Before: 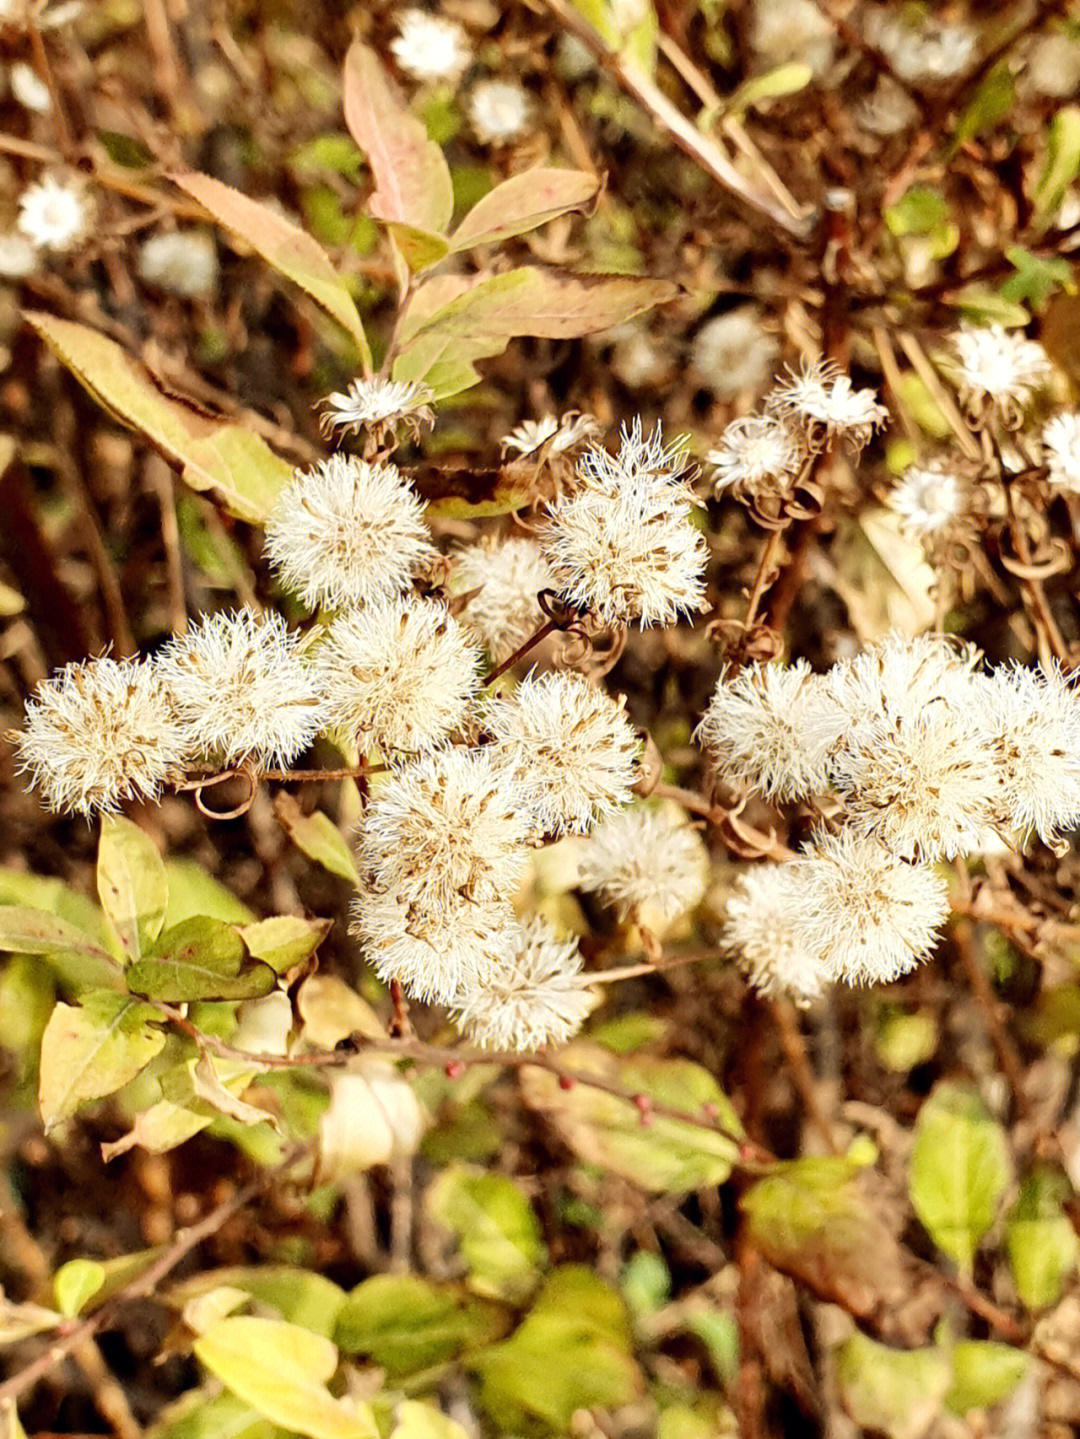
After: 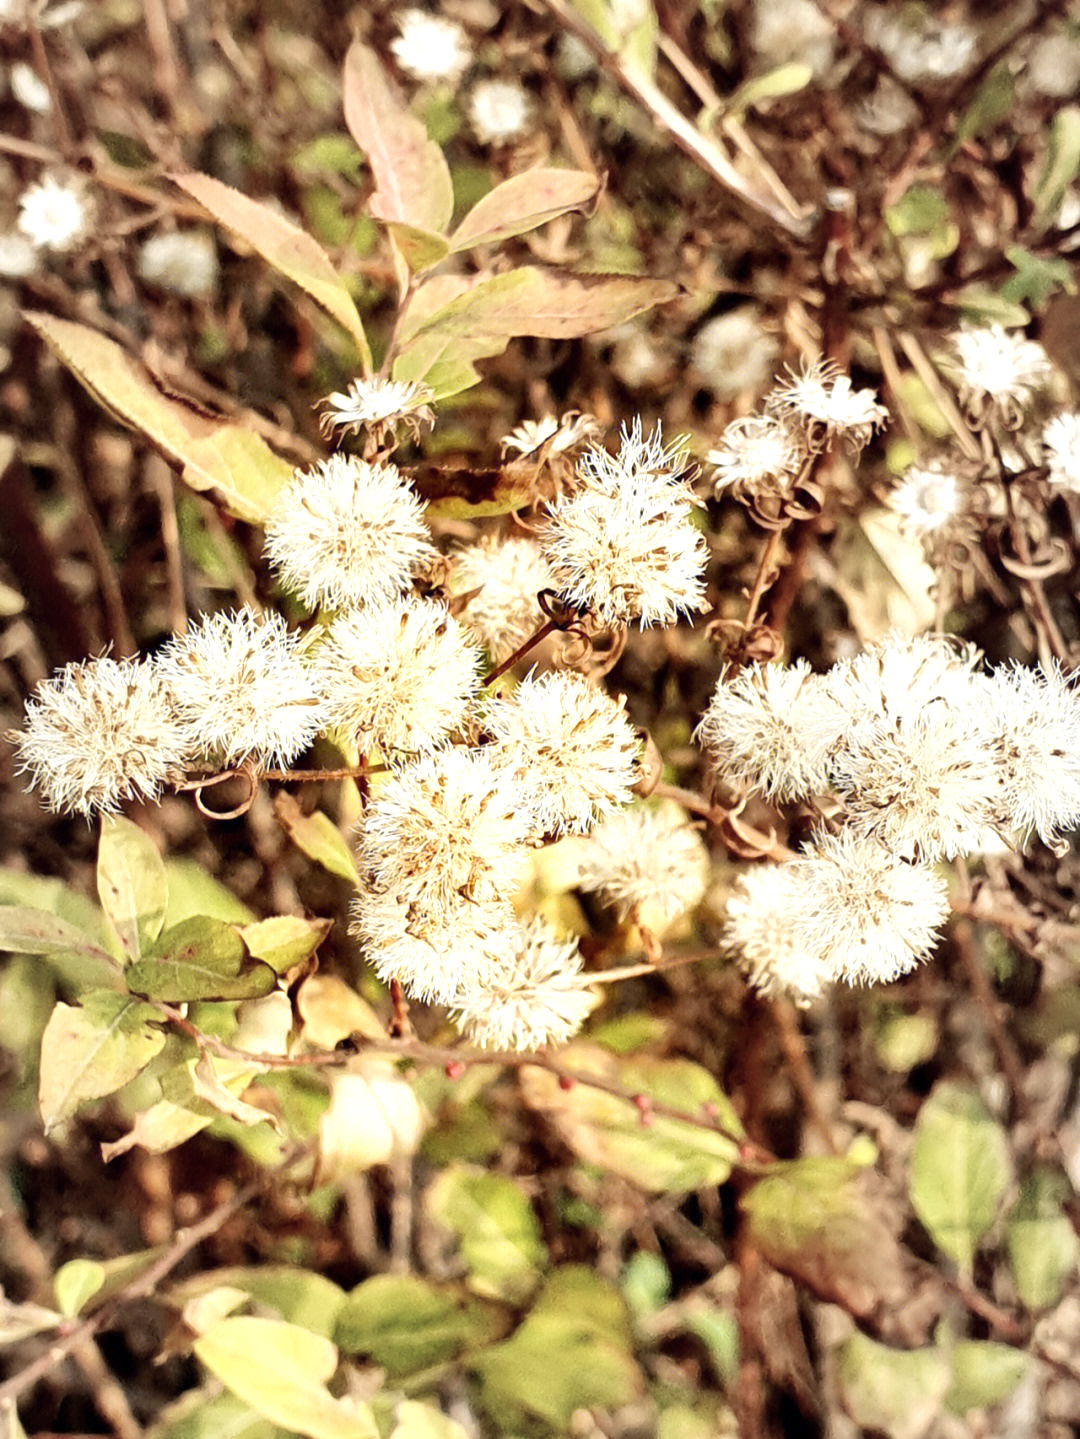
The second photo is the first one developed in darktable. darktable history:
vignetting: fall-off start 18.21%, fall-off radius 137.95%, brightness -0.207, center (-0.078, 0.066), width/height ratio 0.62, shape 0.59
exposure: exposure 0.426 EV, compensate highlight preservation false
